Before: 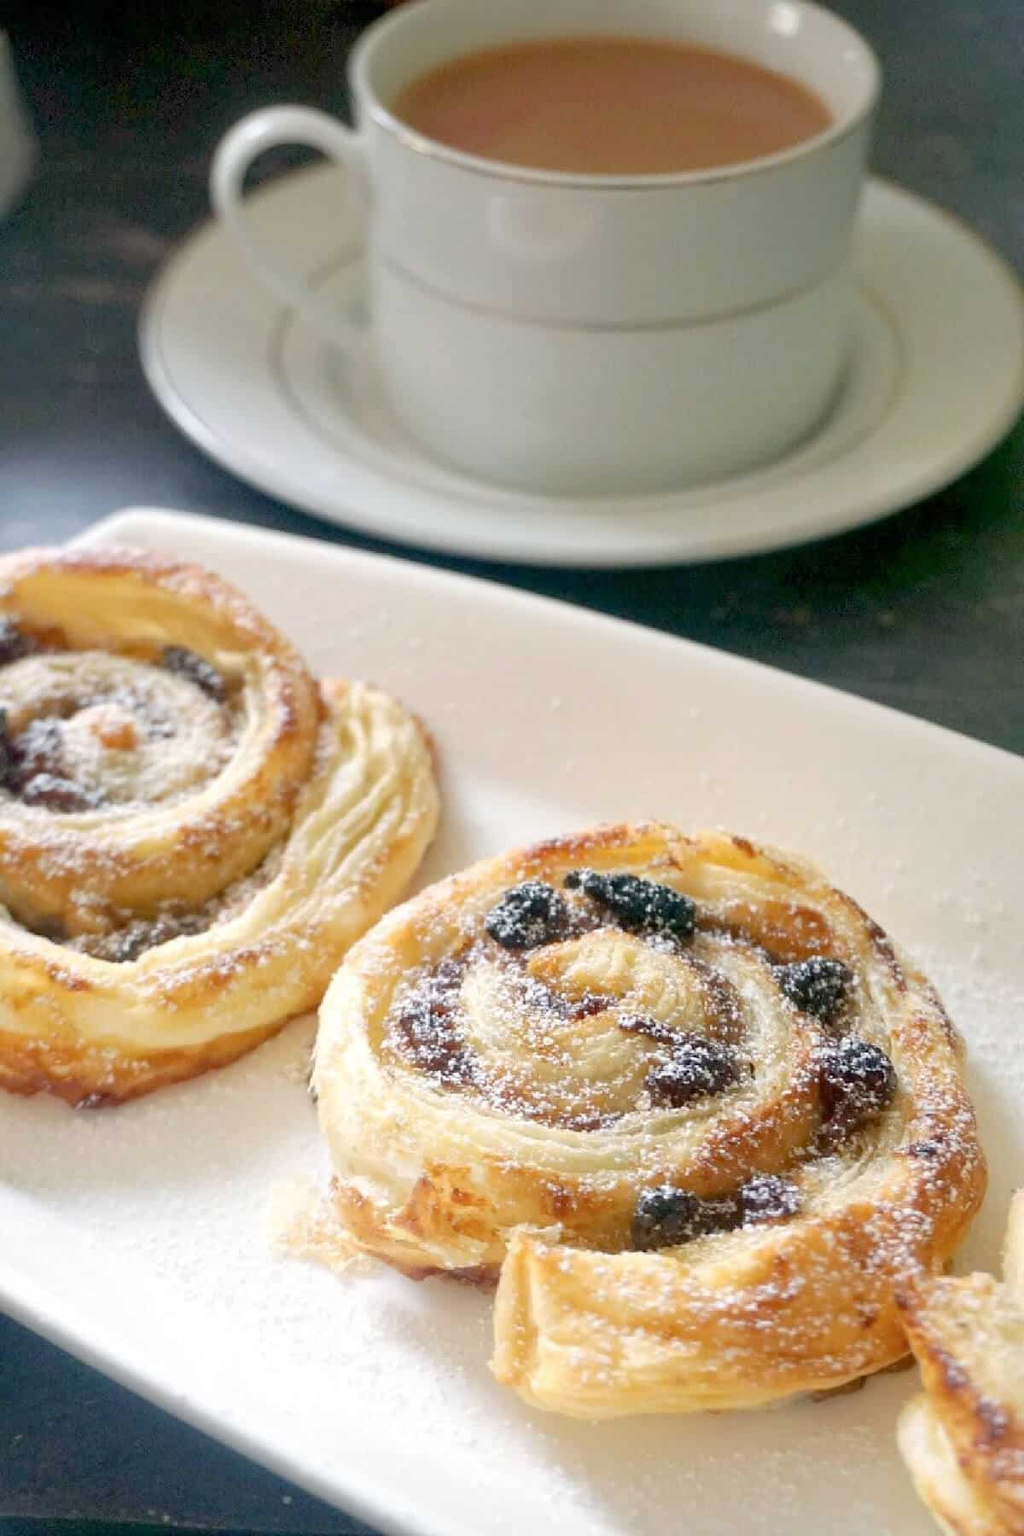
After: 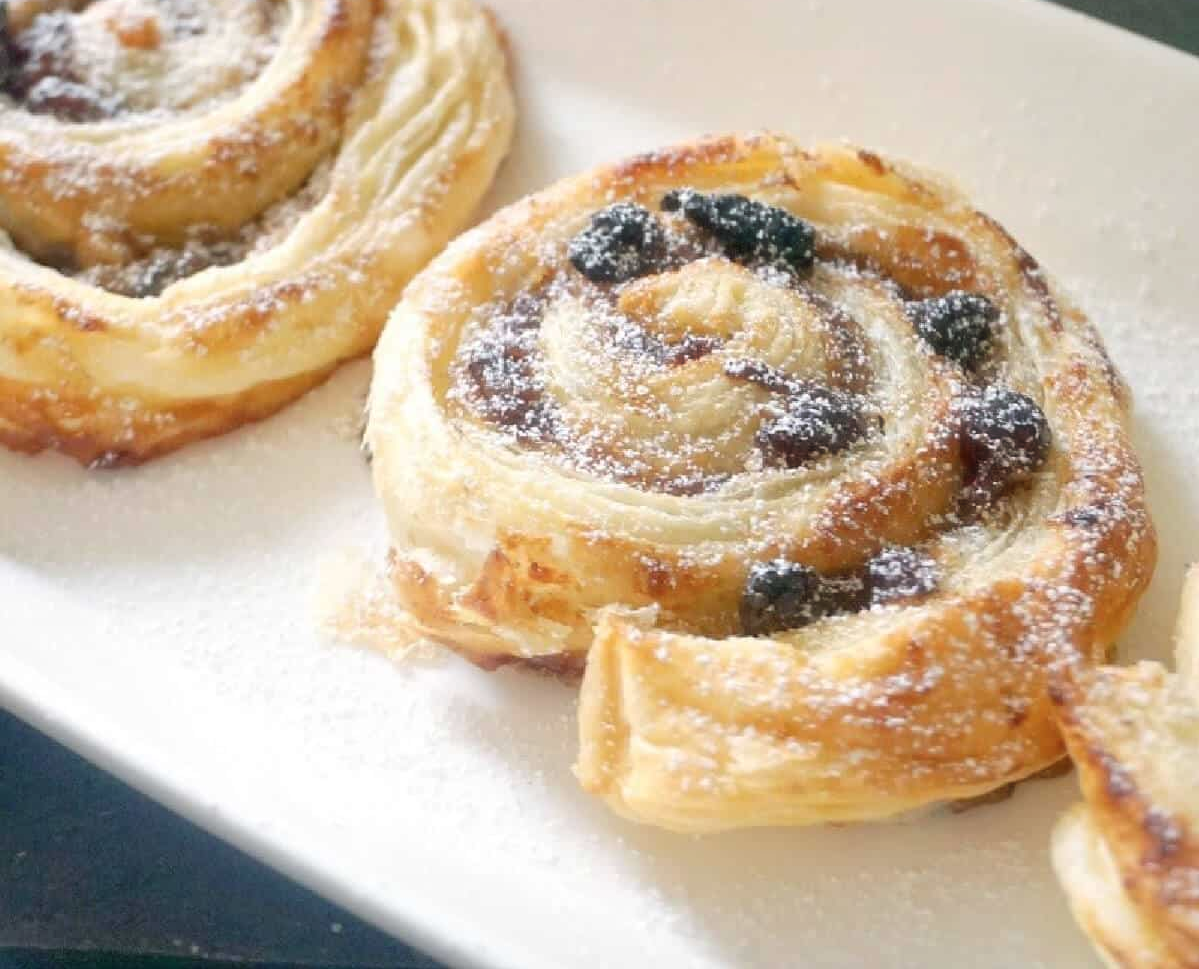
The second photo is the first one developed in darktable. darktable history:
haze removal: strength -0.096, compatibility mode true, adaptive false
crop and rotate: top 46.119%, right 0.007%
